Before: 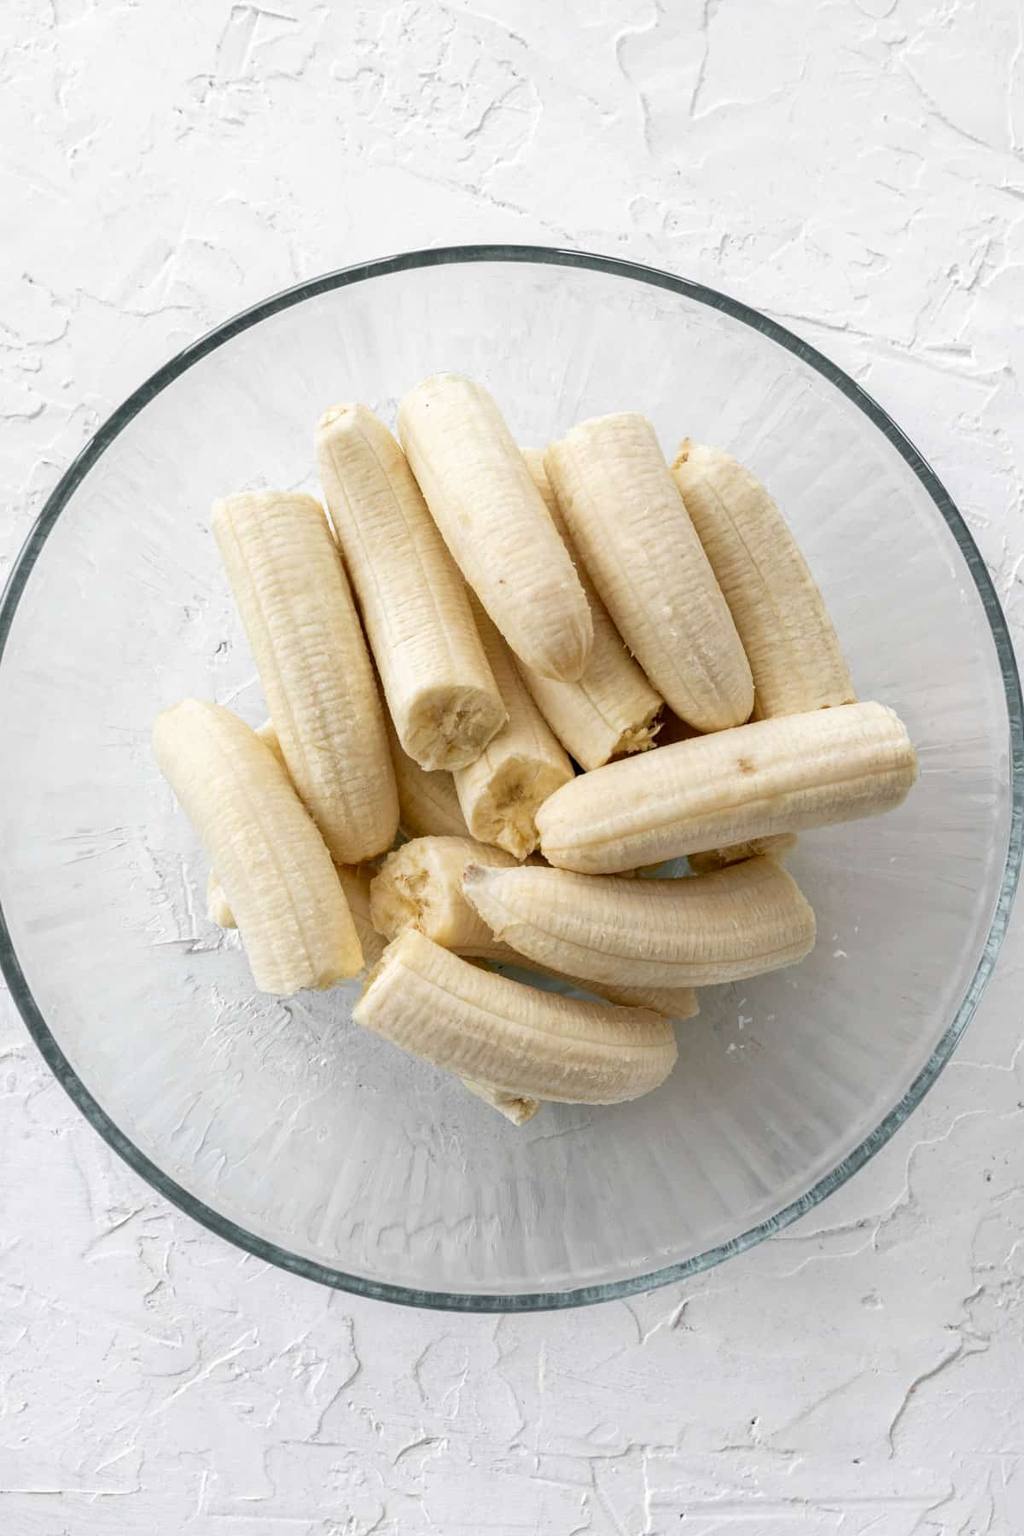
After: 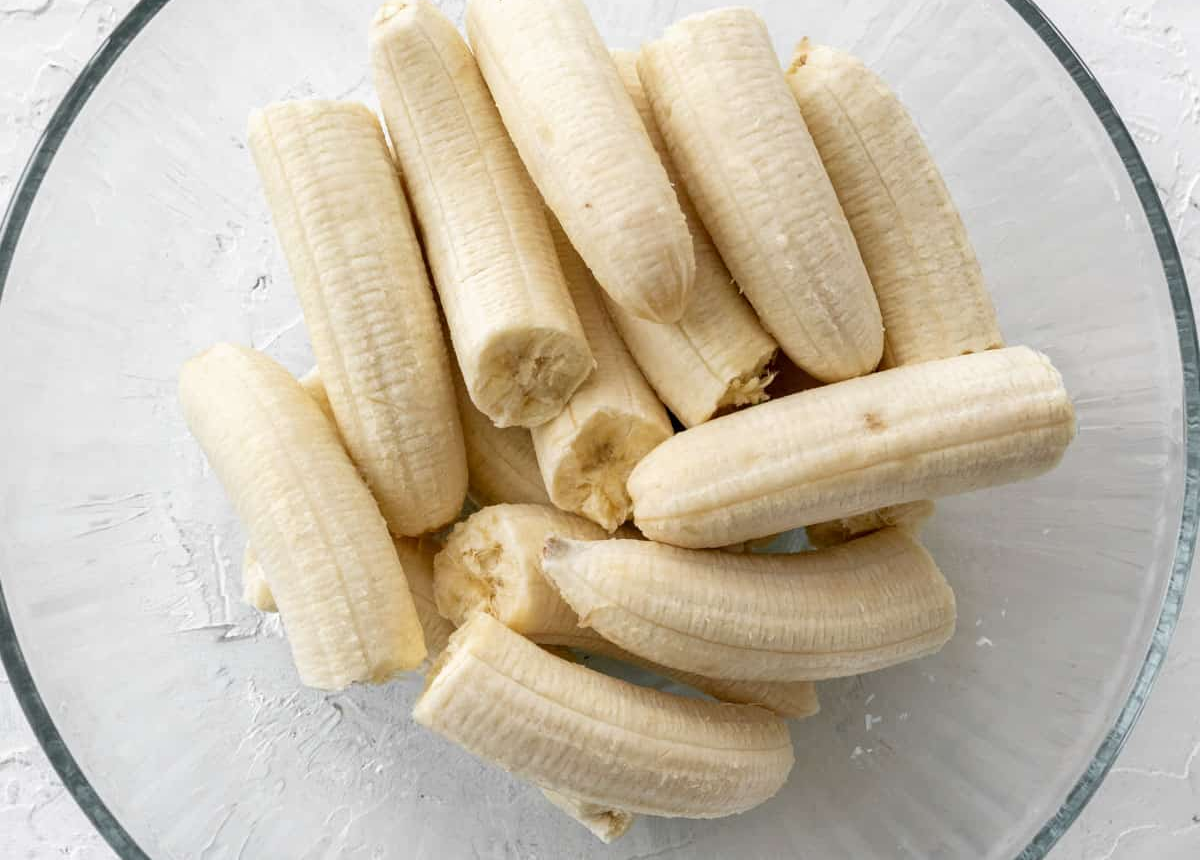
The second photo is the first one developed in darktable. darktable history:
crop and rotate: top 26.446%, bottom 25.743%
